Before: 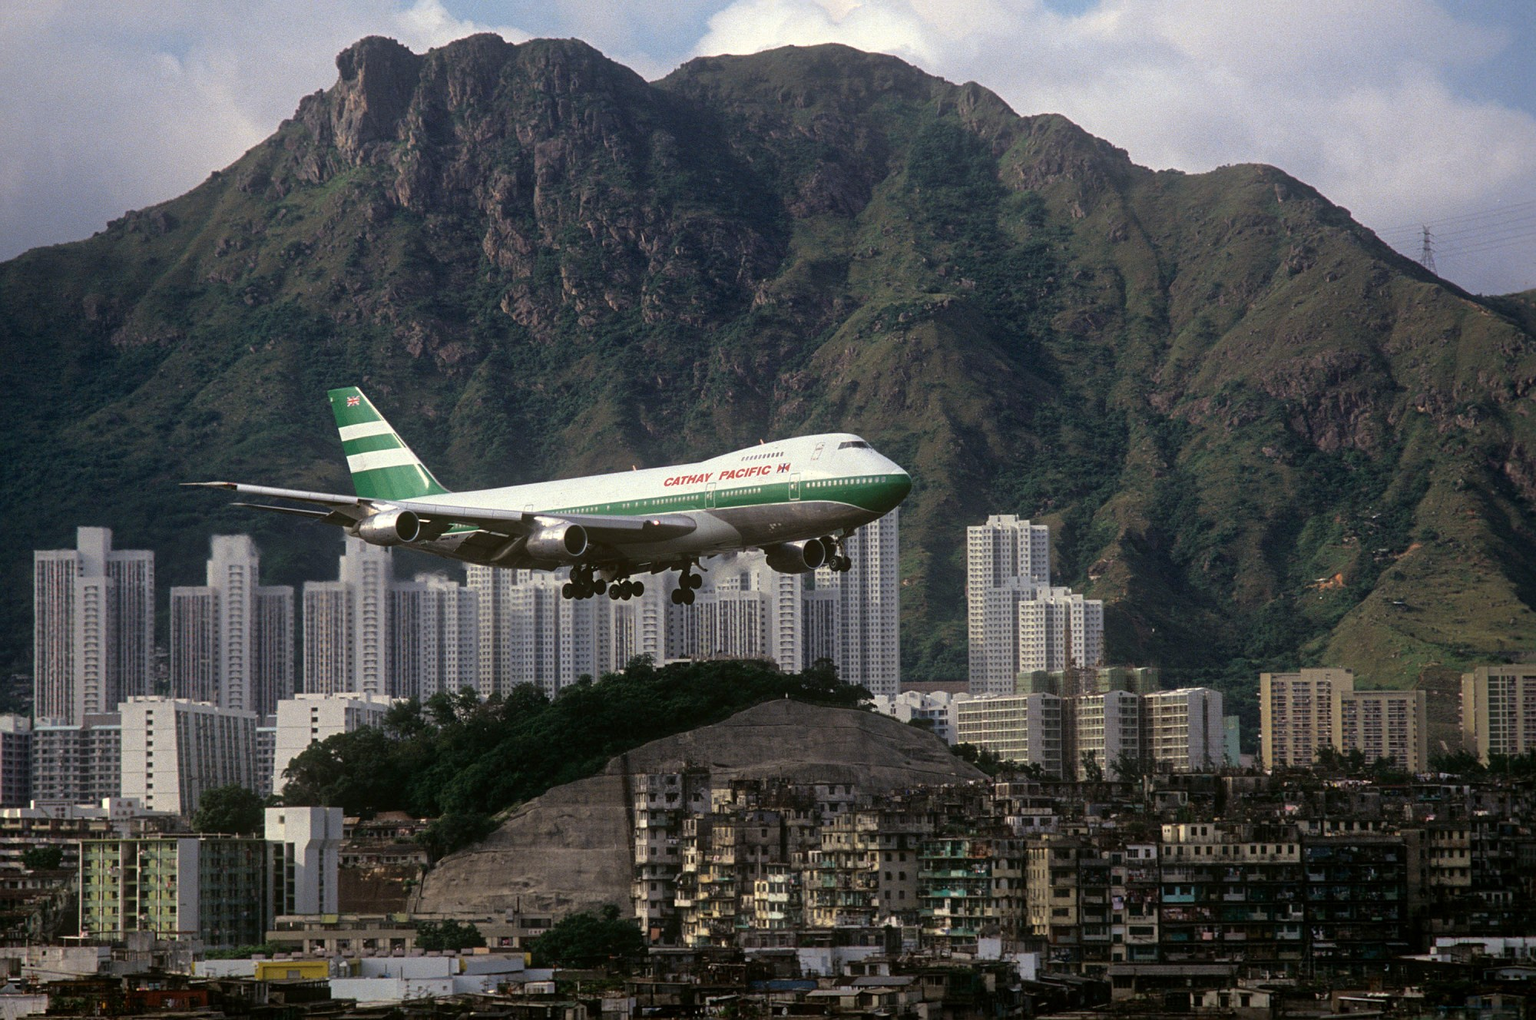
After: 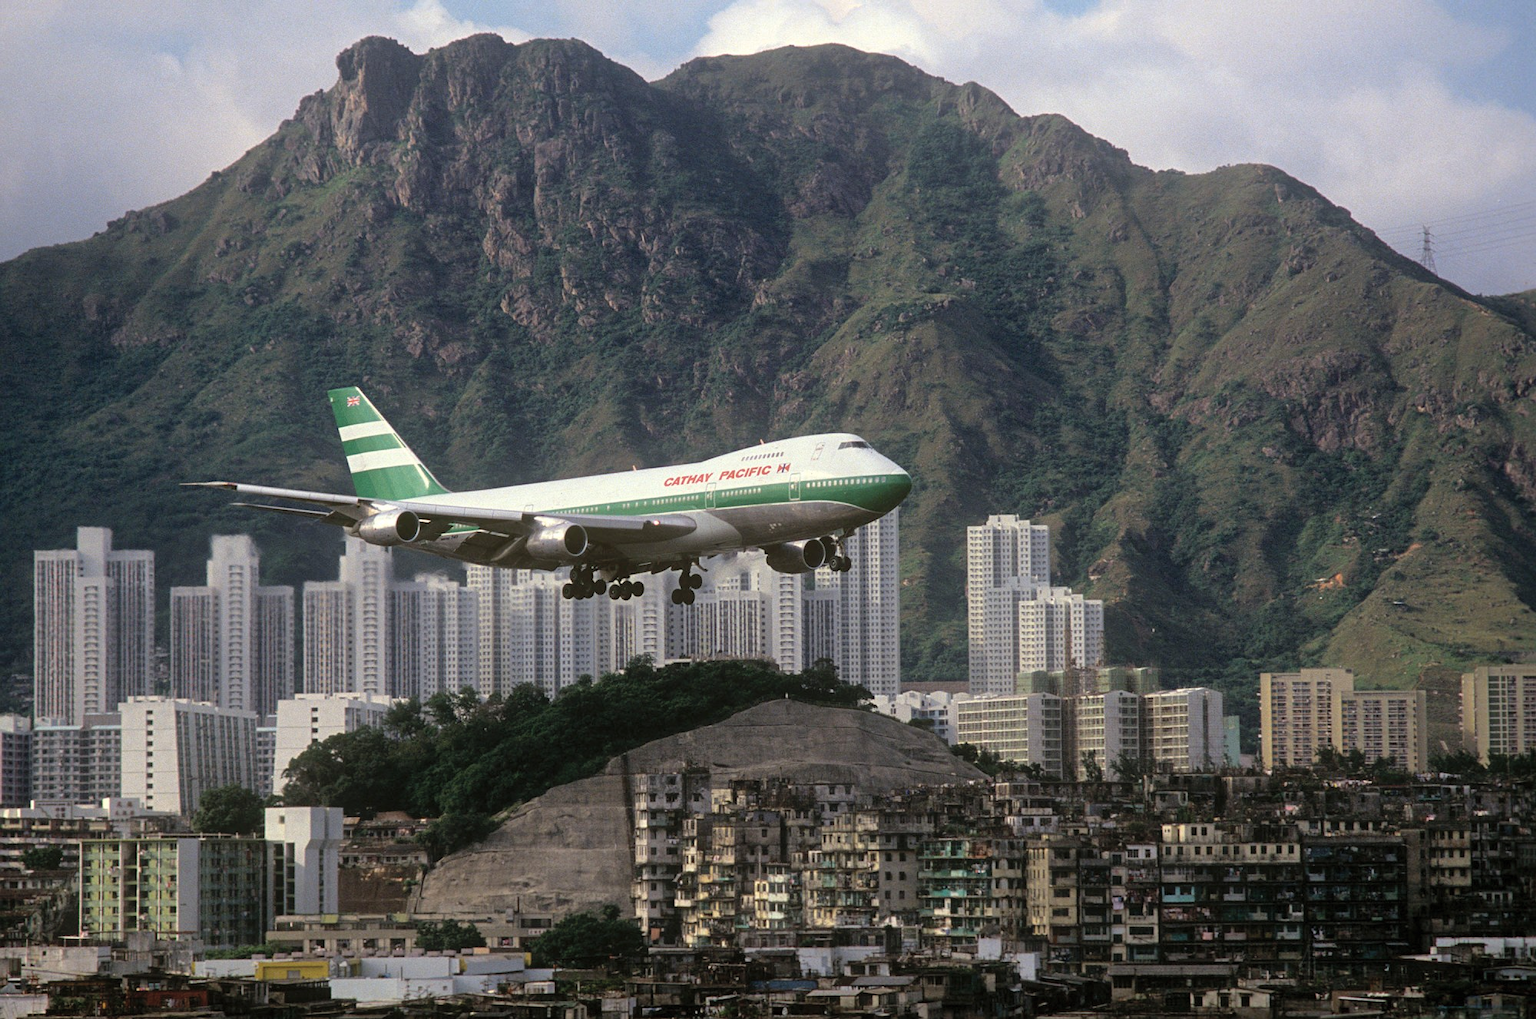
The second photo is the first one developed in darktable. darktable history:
contrast brightness saturation: brightness 0.118
